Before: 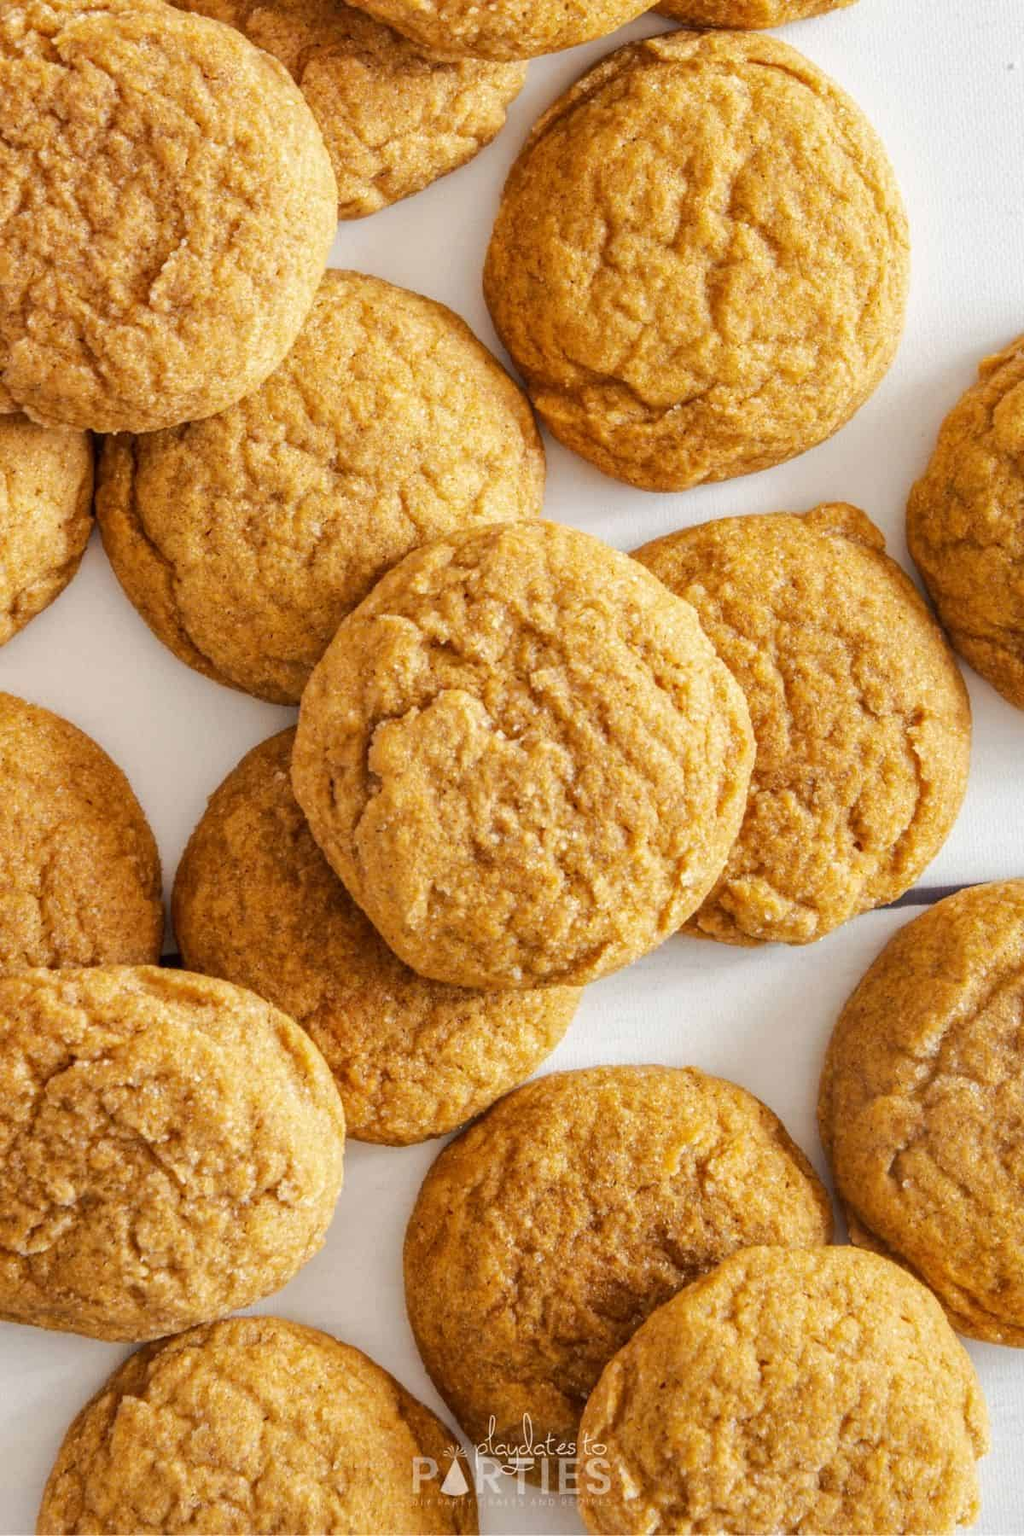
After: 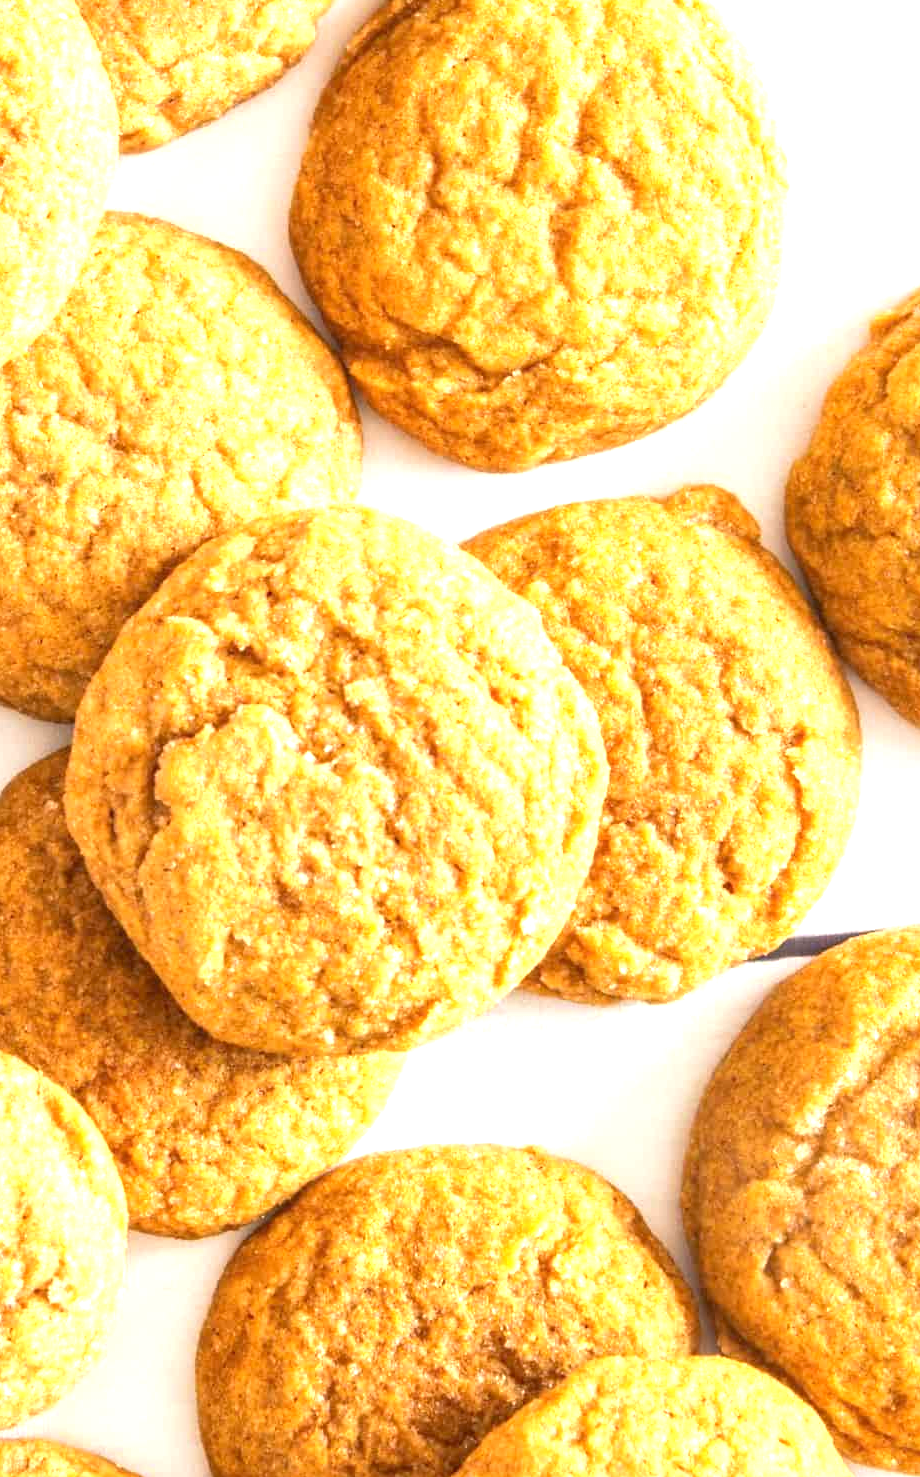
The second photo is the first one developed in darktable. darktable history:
crop: left 23.095%, top 5.827%, bottom 11.854%
exposure: exposure 1.2 EV, compensate highlight preservation false
